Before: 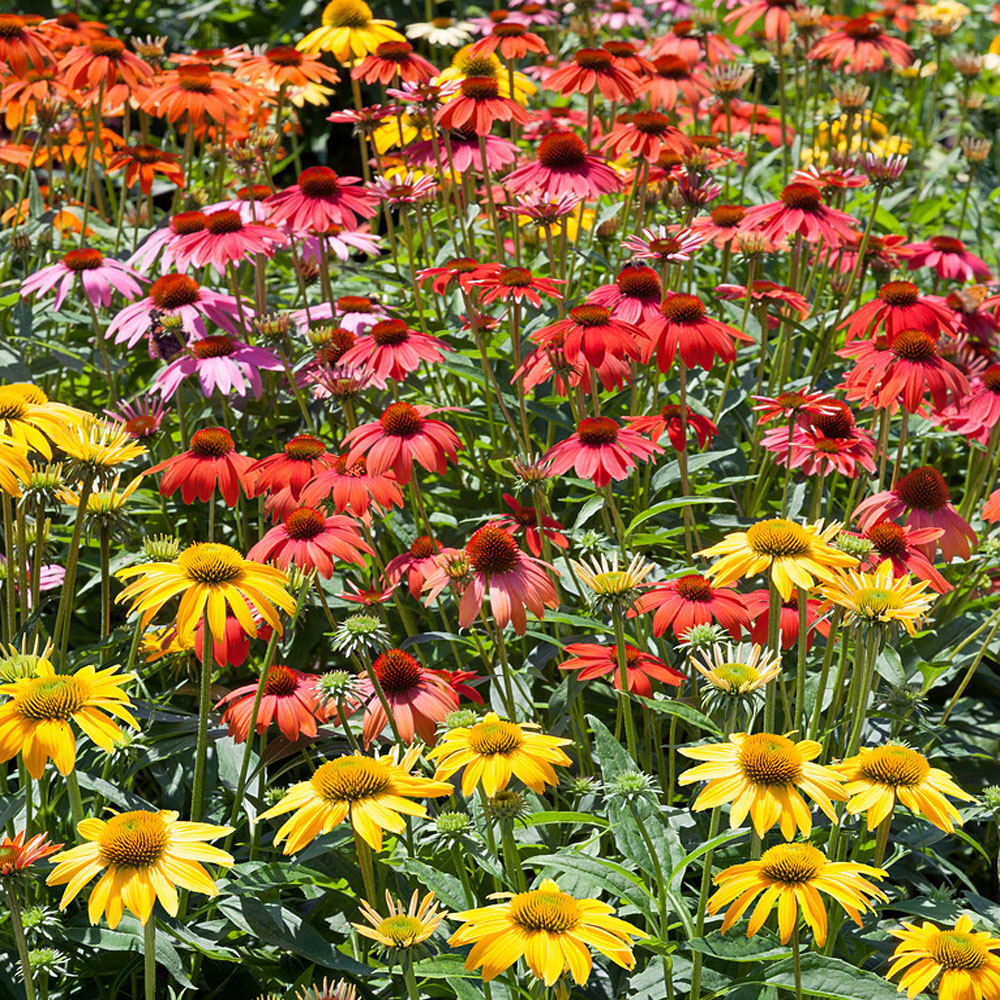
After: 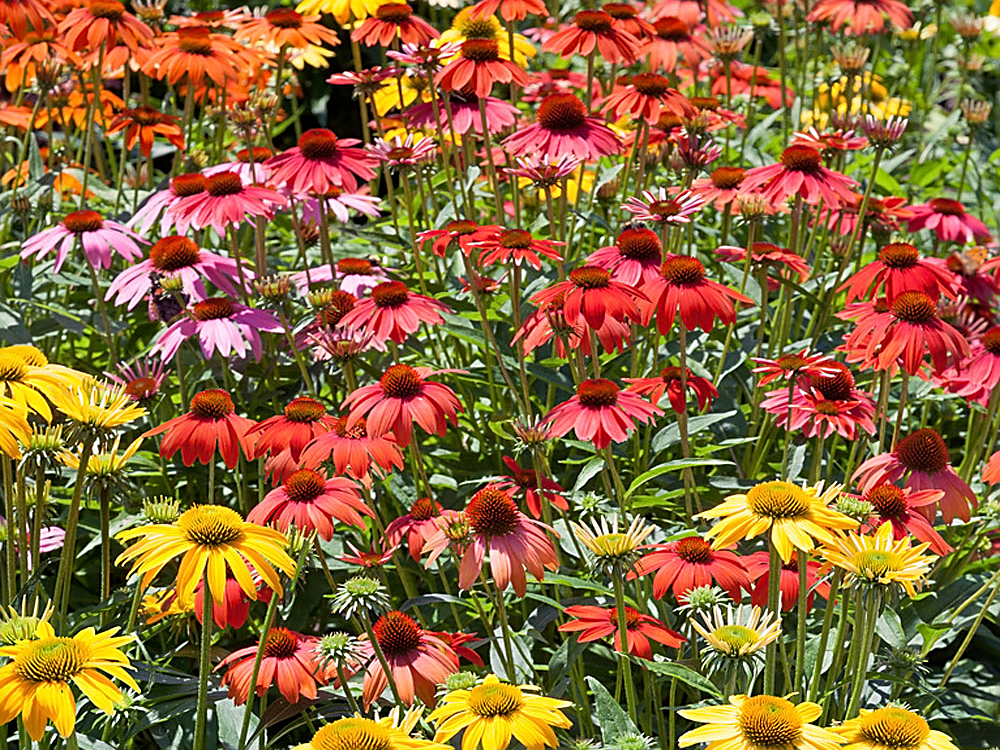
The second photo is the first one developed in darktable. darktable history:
crop: top 3.857%, bottom 21.132%
sharpen: on, module defaults
